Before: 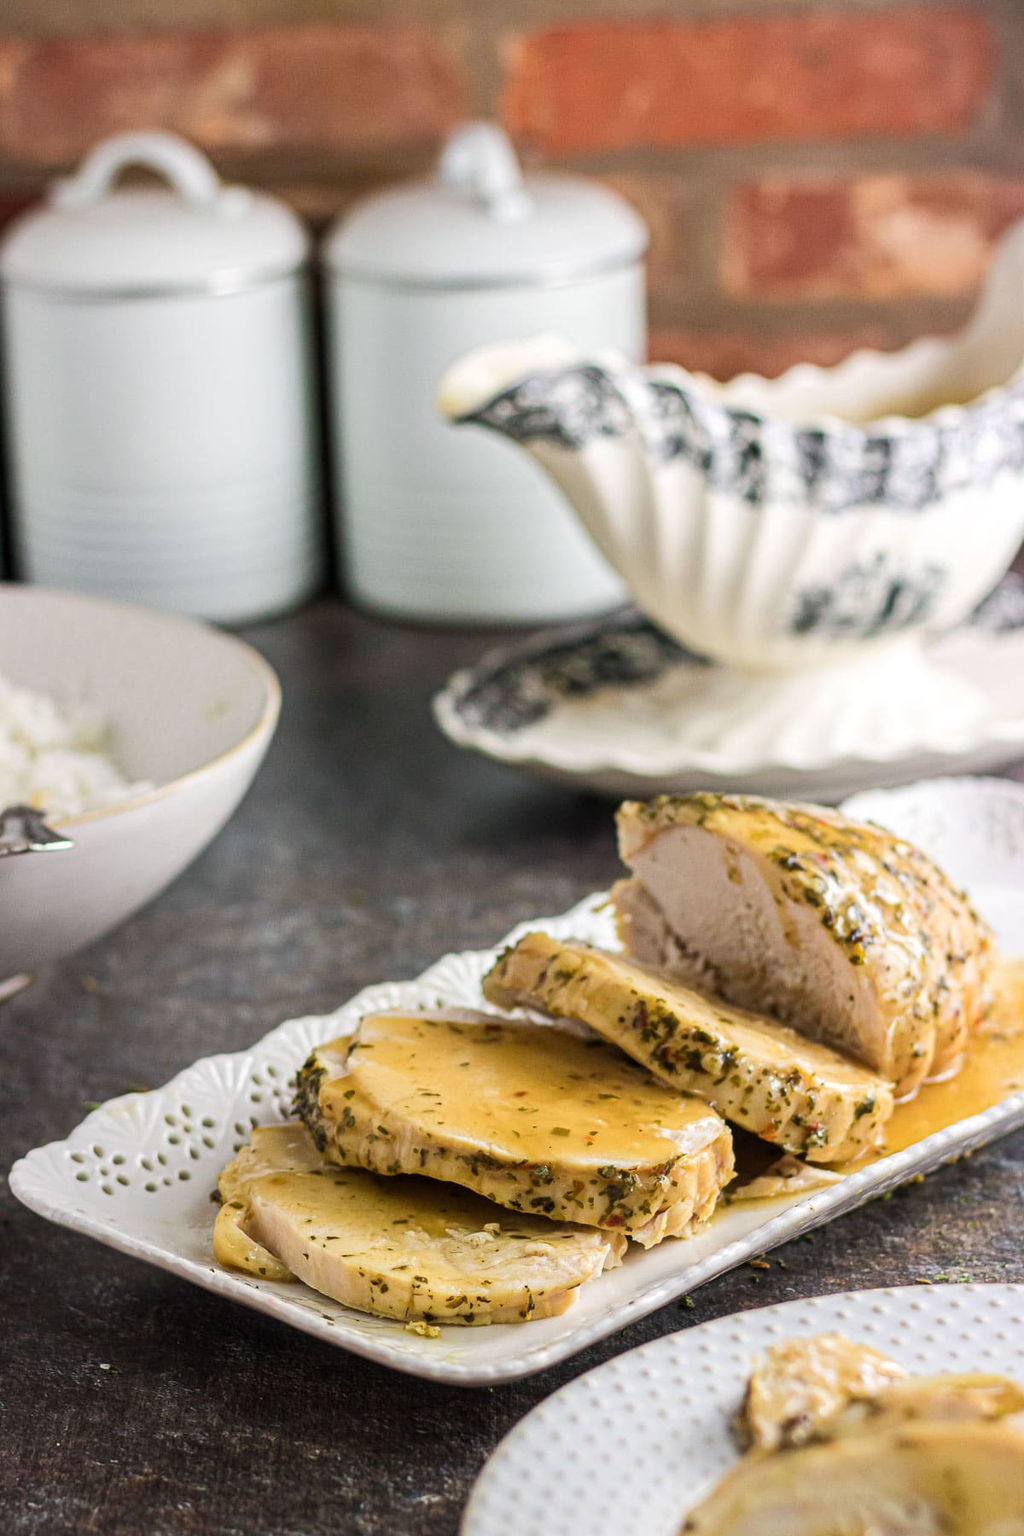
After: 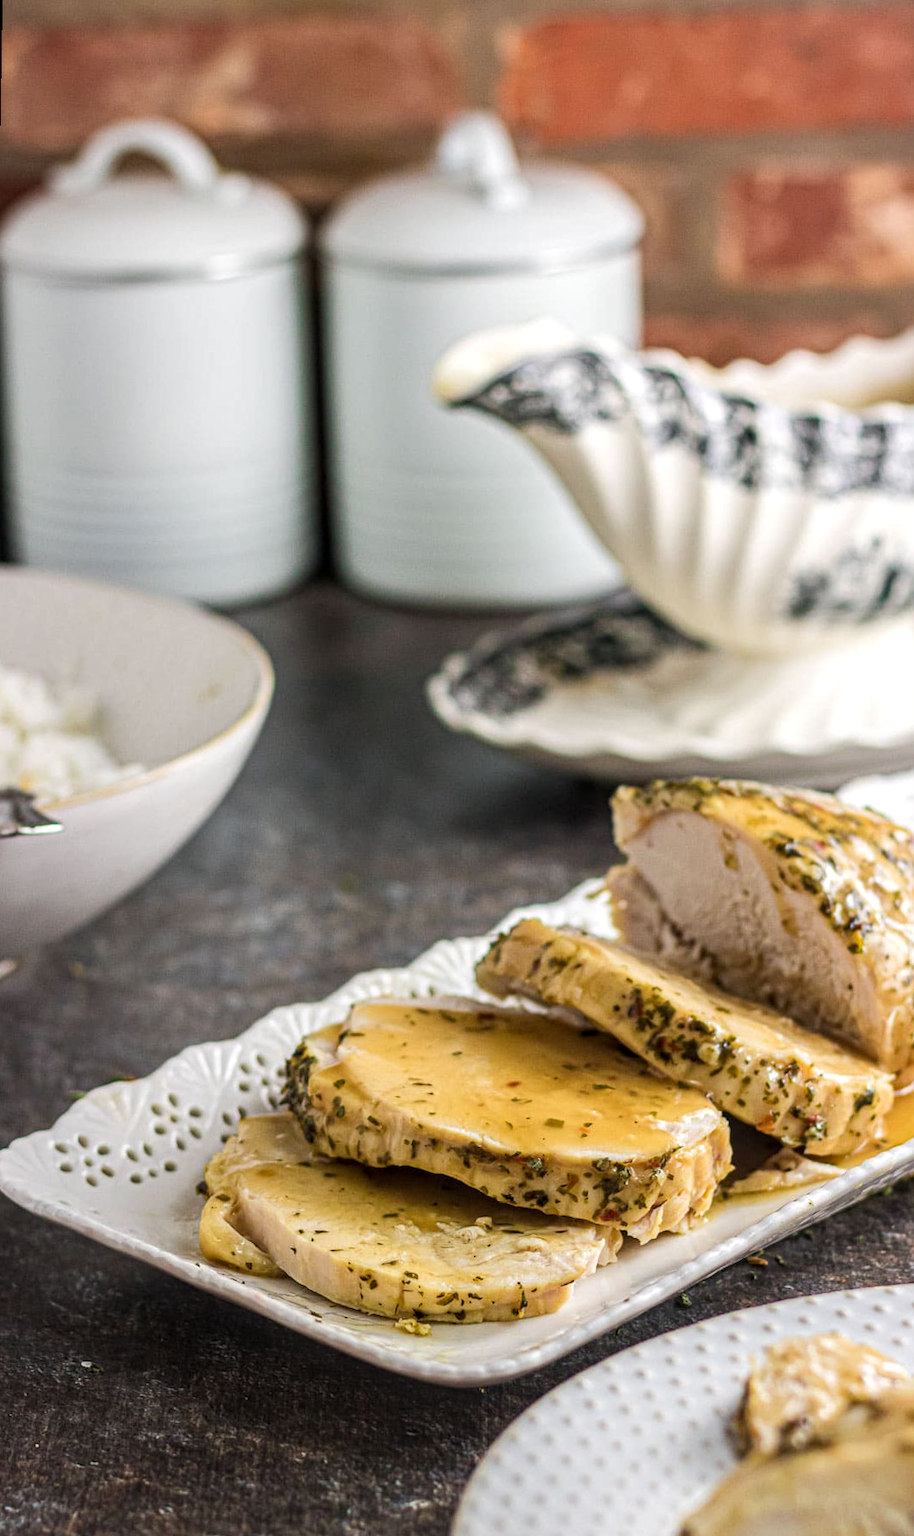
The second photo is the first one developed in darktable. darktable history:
white balance: red 1, blue 1
crop: right 9.509%, bottom 0.031%
local contrast: on, module defaults
rotate and perspective: rotation 0.226°, lens shift (vertical) -0.042, crop left 0.023, crop right 0.982, crop top 0.006, crop bottom 0.994
